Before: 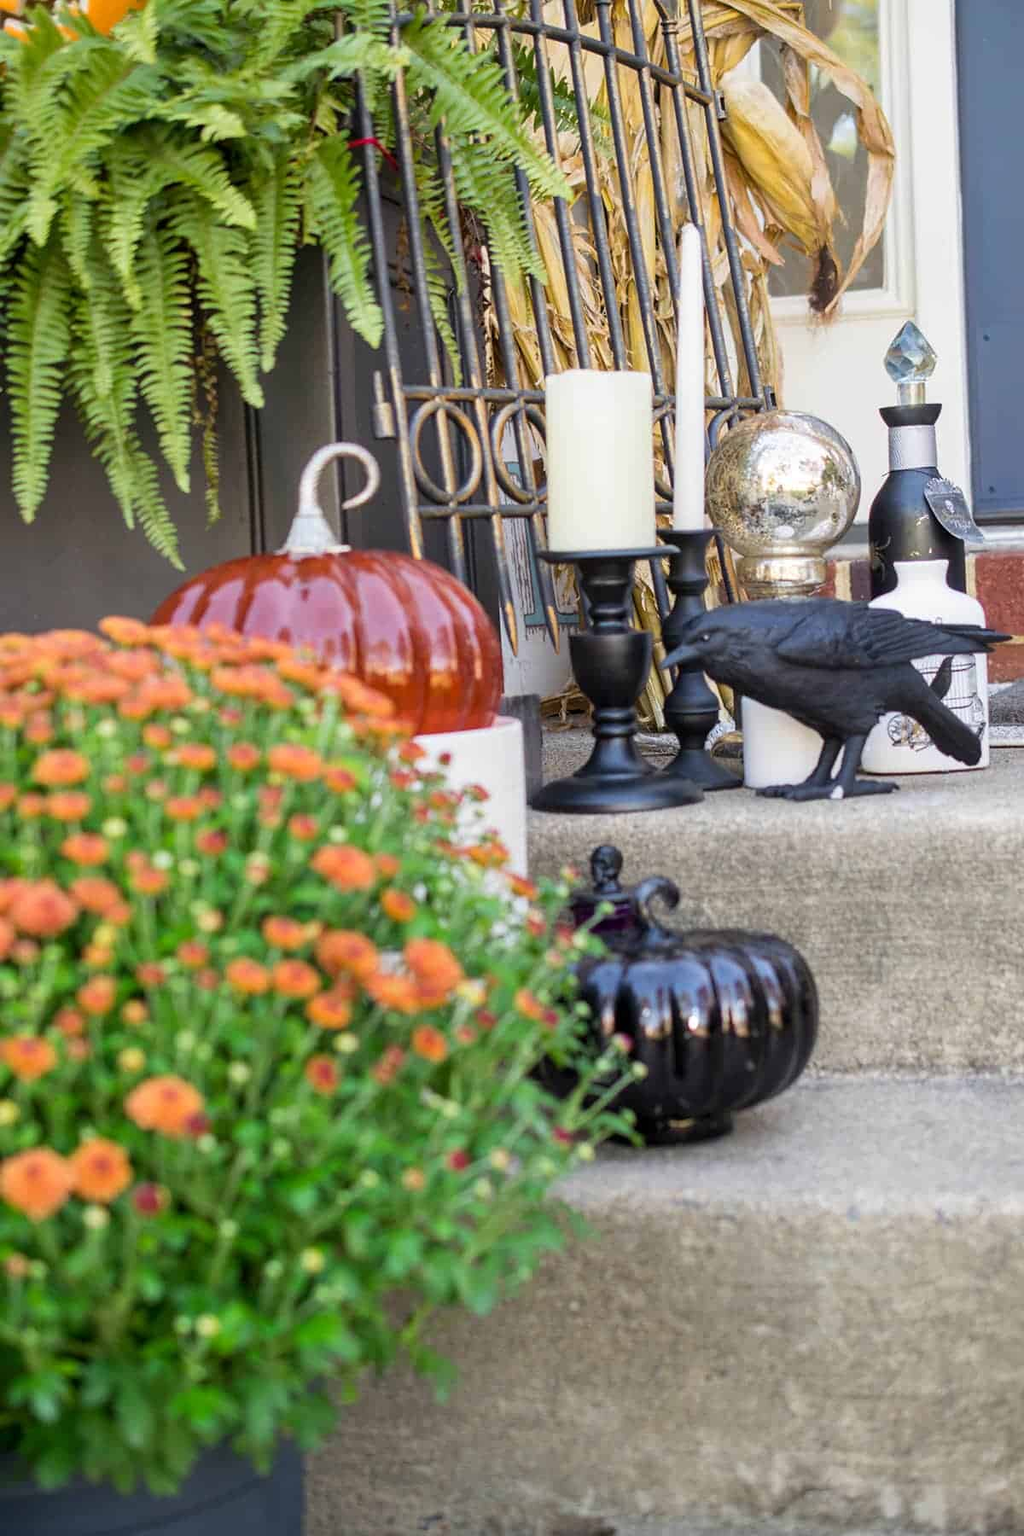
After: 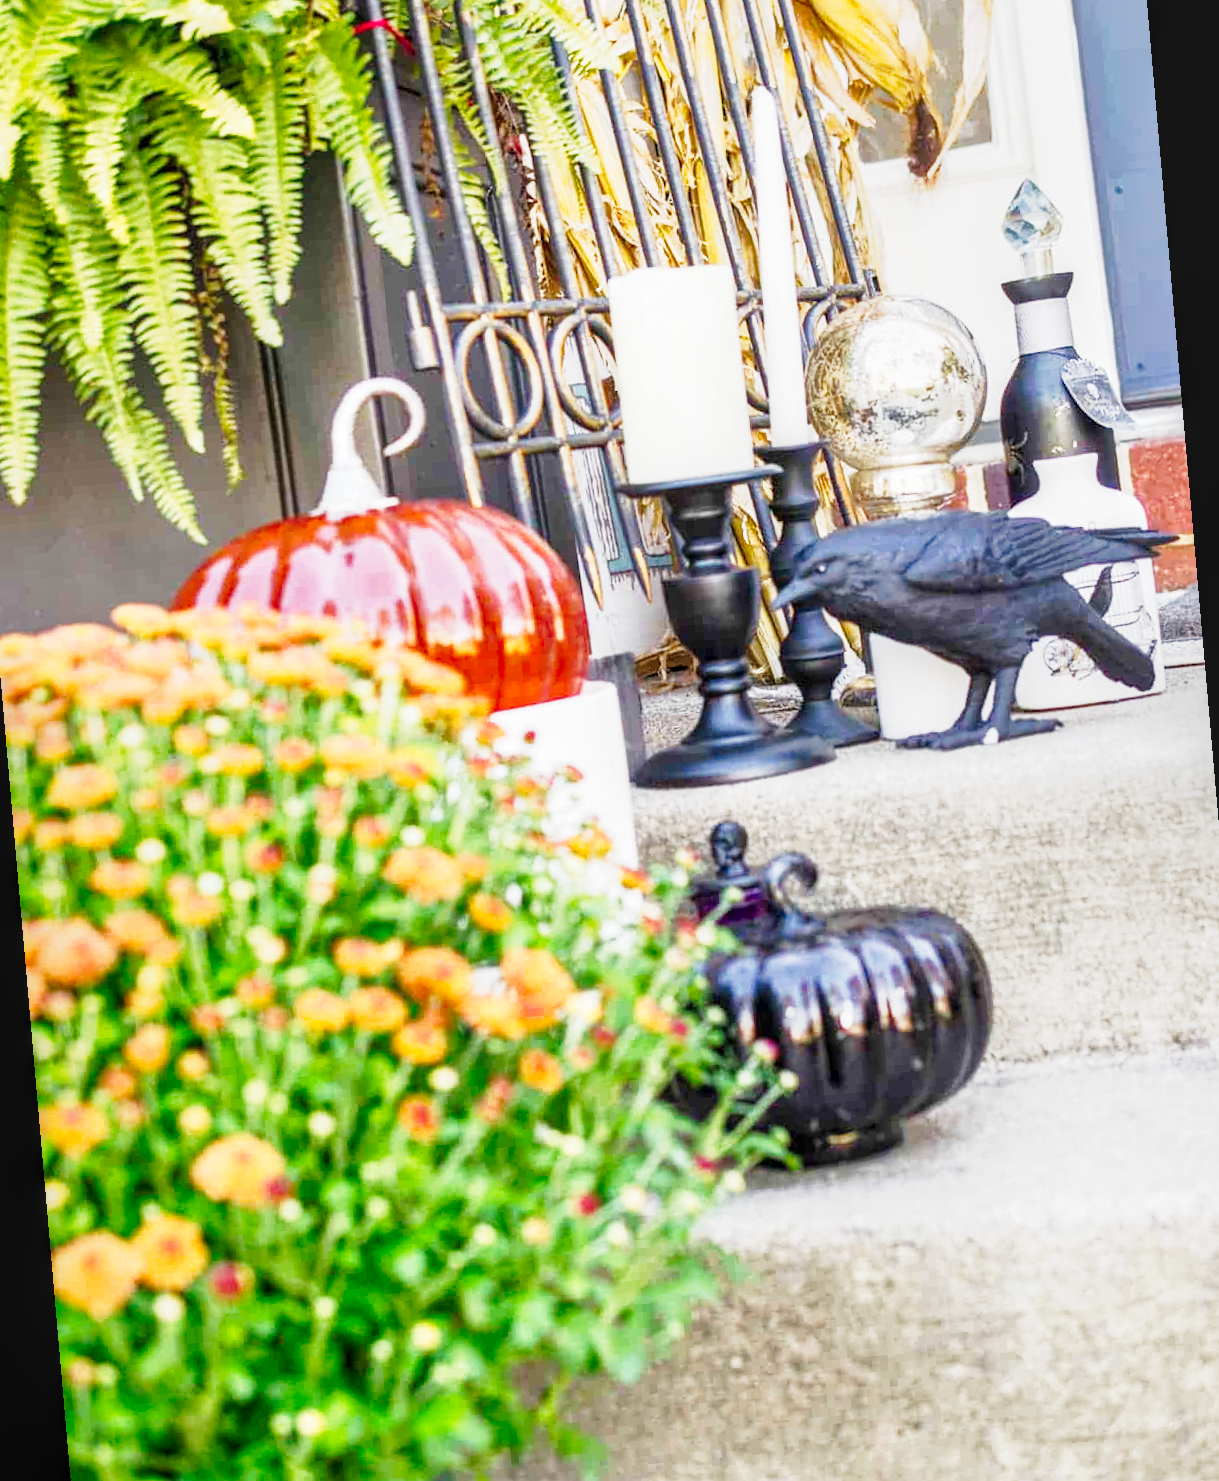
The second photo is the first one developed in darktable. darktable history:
rotate and perspective: rotation -5°, crop left 0.05, crop right 0.952, crop top 0.11, crop bottom 0.89
tone curve: curves: ch0 [(0, 0) (0.003, 0.004) (0.011, 0.016) (0.025, 0.035) (0.044, 0.062) (0.069, 0.097) (0.1, 0.143) (0.136, 0.205) (0.177, 0.276) (0.224, 0.36) (0.277, 0.461) (0.335, 0.584) (0.399, 0.686) (0.468, 0.783) (0.543, 0.868) (0.623, 0.927) (0.709, 0.96) (0.801, 0.974) (0.898, 0.986) (1, 1)], preserve colors none
shadows and highlights: on, module defaults
local contrast: on, module defaults
